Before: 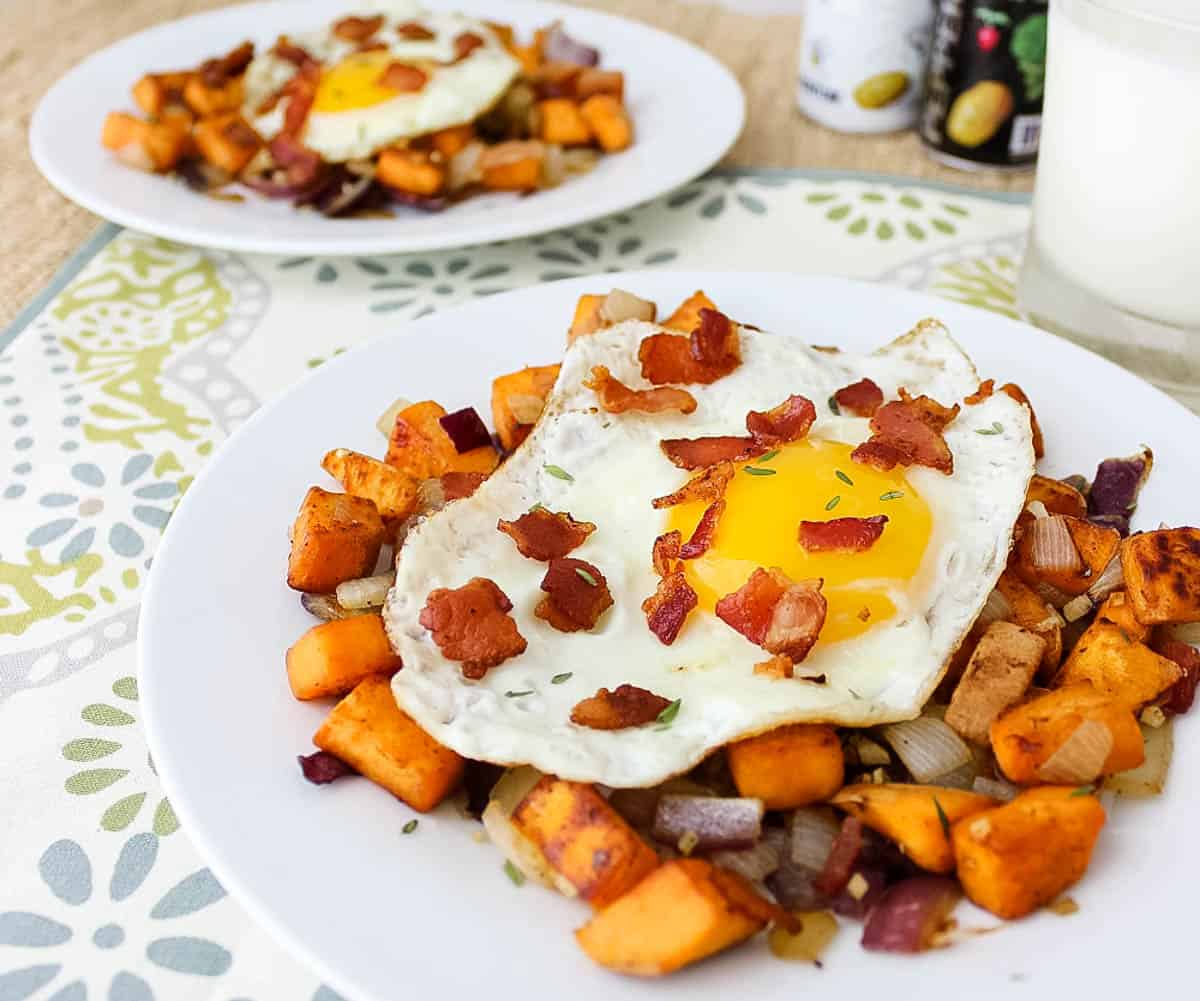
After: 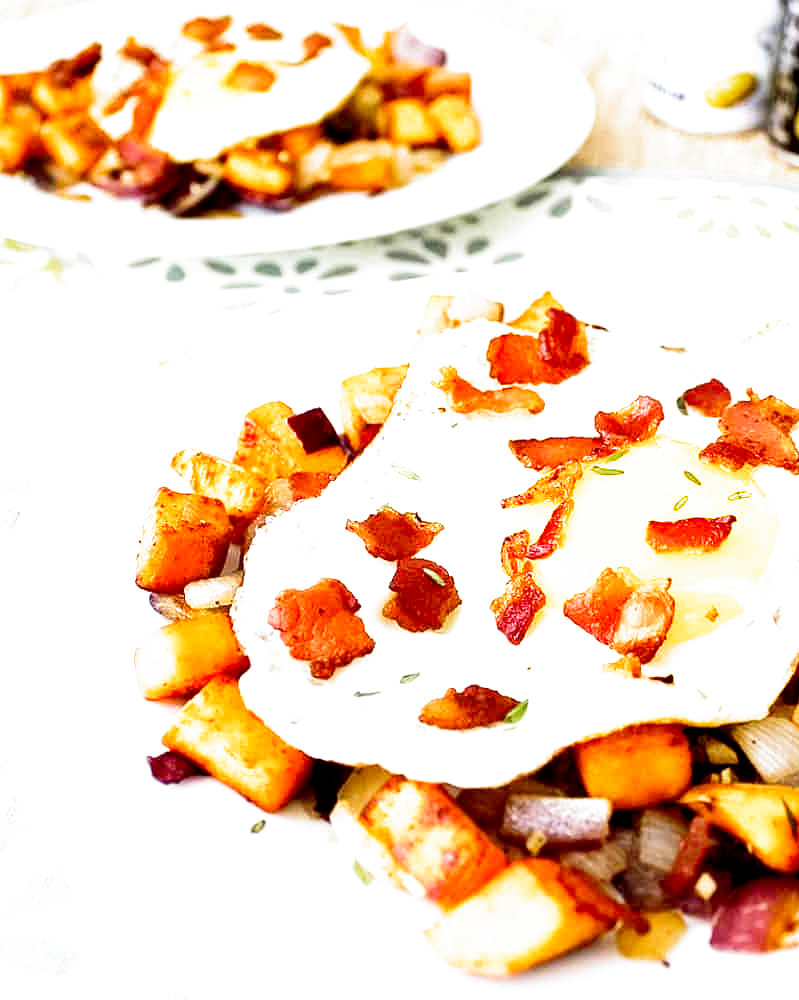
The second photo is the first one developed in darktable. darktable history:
crop and rotate: left 12.673%, right 20.66%
filmic rgb: middle gray luminance 8.8%, black relative exposure -6.3 EV, white relative exposure 2.7 EV, threshold 6 EV, target black luminance 0%, hardness 4.74, latitude 73.47%, contrast 1.332, shadows ↔ highlights balance 10.13%, add noise in highlights 0, preserve chrominance no, color science v3 (2019), use custom middle-gray values true, iterations of high-quality reconstruction 0, contrast in highlights soft, enable highlight reconstruction true
